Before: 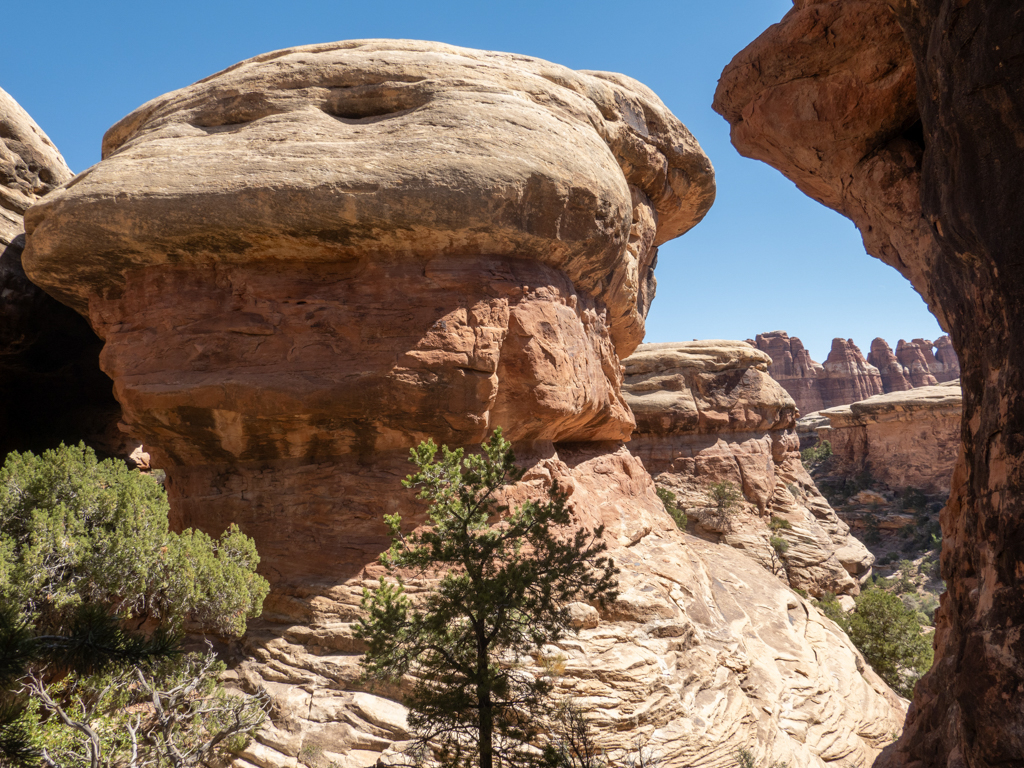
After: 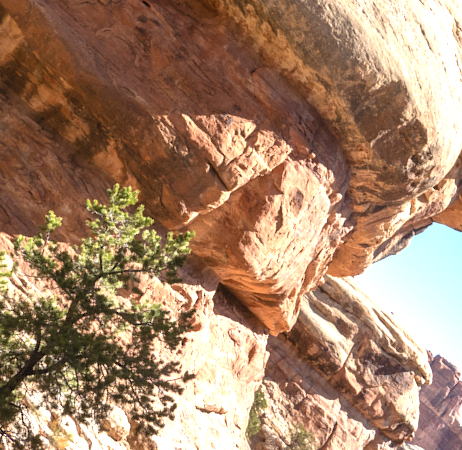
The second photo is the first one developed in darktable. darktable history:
crop and rotate: angle -46.11°, top 16.064%, right 0.833%, bottom 11.644%
exposure: black level correction 0, exposure 1.016 EV, compensate highlight preservation false
